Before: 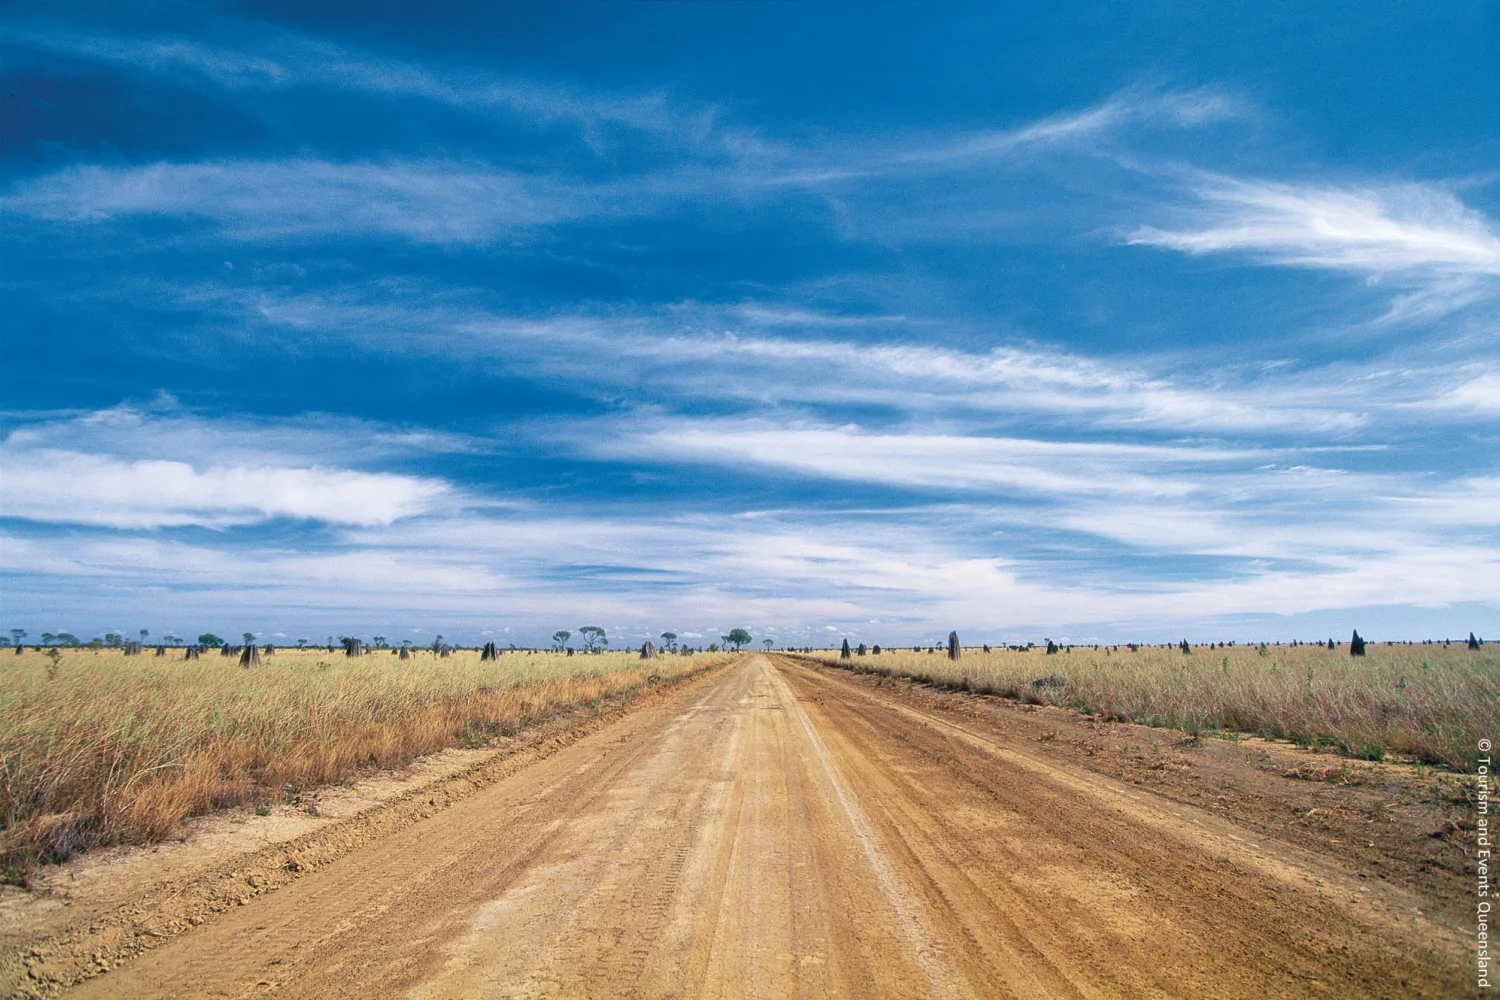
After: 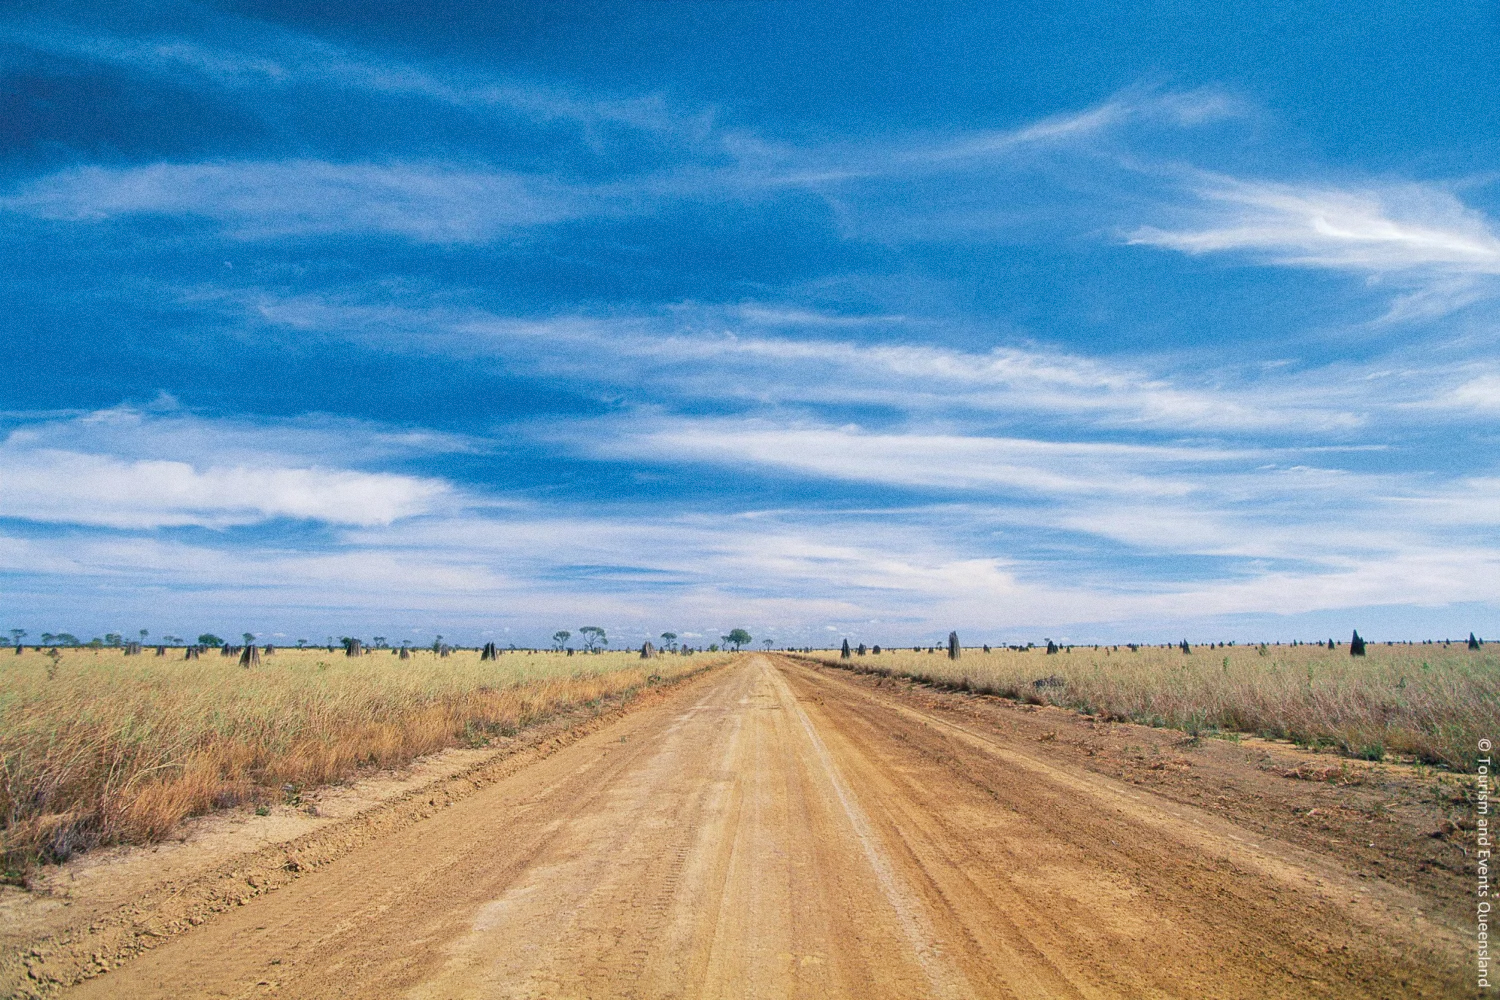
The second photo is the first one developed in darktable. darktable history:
grain: coarseness 0.09 ISO
base curve: curves: ch0 [(0, 0) (0.235, 0.266) (0.503, 0.496) (0.786, 0.72) (1, 1)]
